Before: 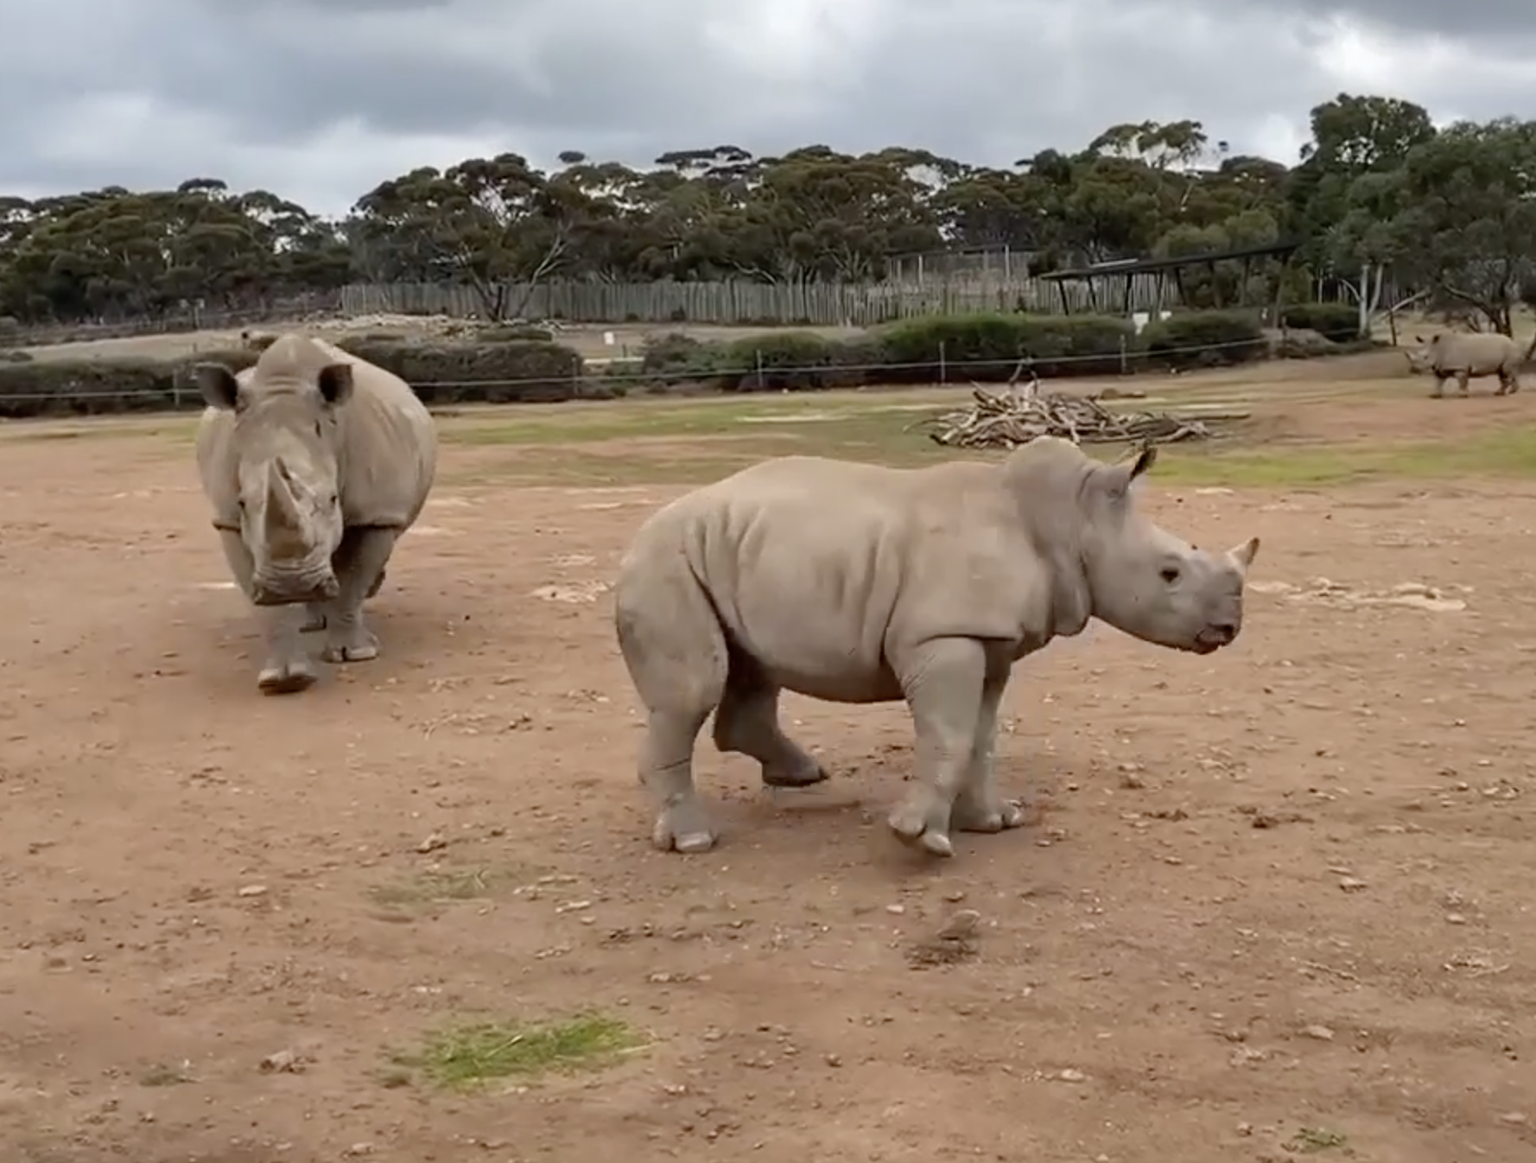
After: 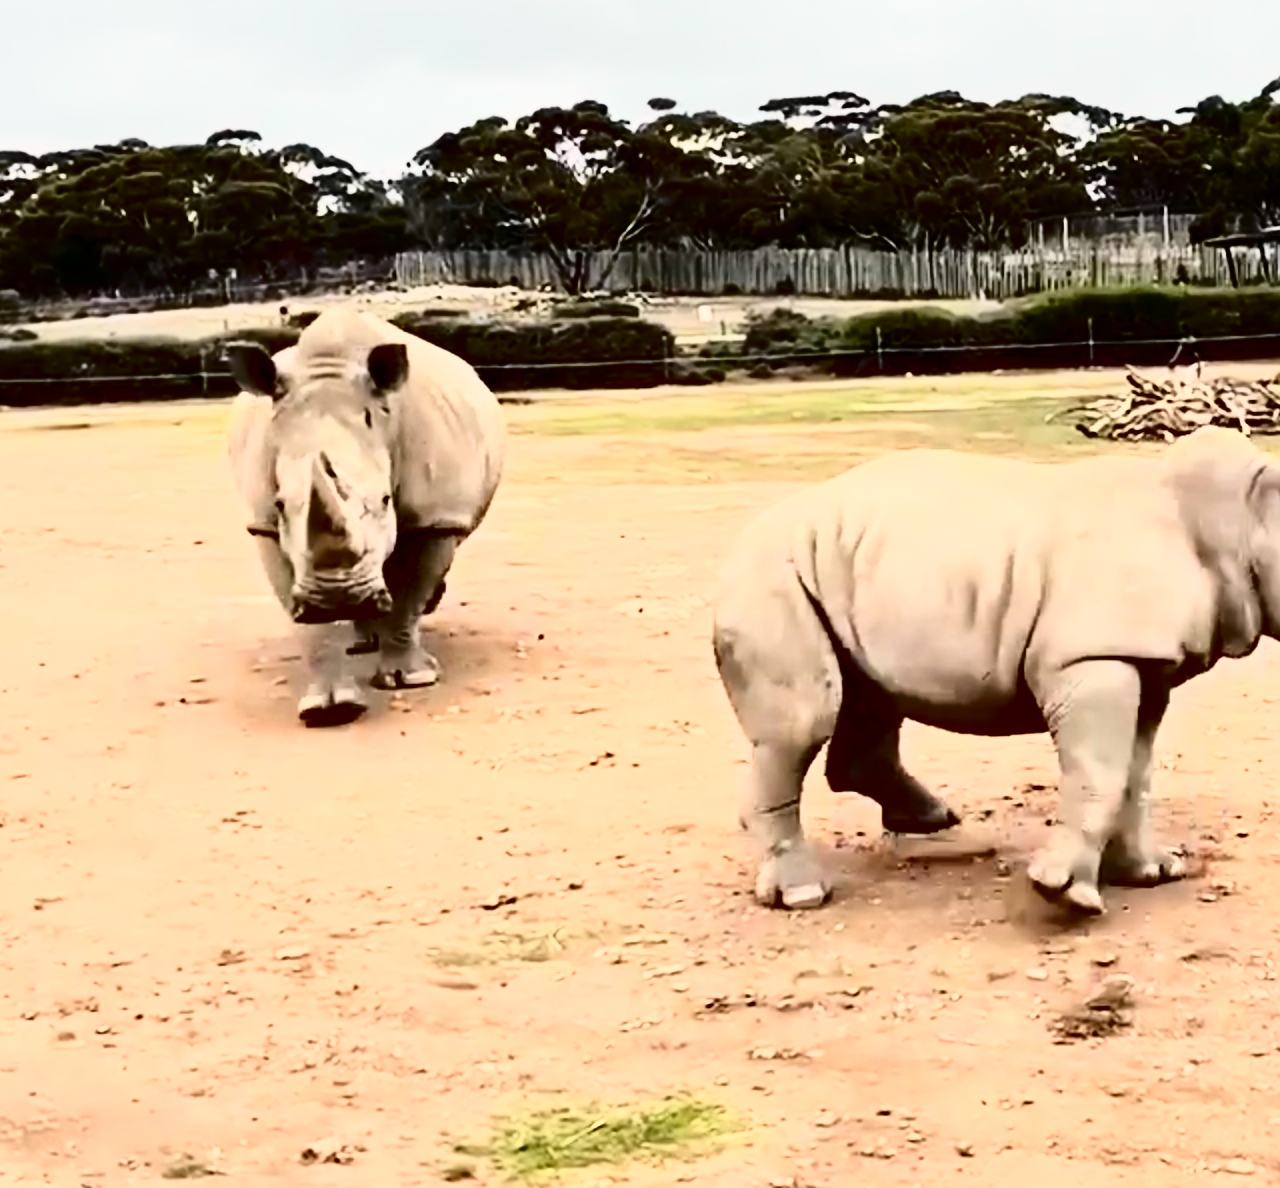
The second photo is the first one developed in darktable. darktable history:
crop: top 5.803%, right 27.864%, bottom 5.804%
contrast brightness saturation: contrast 0.5, saturation -0.1
exposure: black level correction 0.001, exposure 0.5 EV, compensate exposure bias true, compensate highlight preservation false
tone curve: curves: ch0 [(0, 0) (0.062, 0.023) (0.168, 0.142) (0.359, 0.44) (0.469, 0.544) (0.634, 0.722) (0.839, 0.909) (0.998, 0.978)]; ch1 [(0, 0) (0.437, 0.453) (0.472, 0.47) (0.502, 0.504) (0.527, 0.546) (0.568, 0.619) (0.608, 0.665) (0.669, 0.748) (0.859, 0.899) (1, 1)]; ch2 [(0, 0) (0.33, 0.301) (0.421, 0.443) (0.473, 0.501) (0.504, 0.504) (0.535, 0.564) (0.575, 0.625) (0.608, 0.676) (1, 1)], color space Lab, independent channels, preserve colors none
